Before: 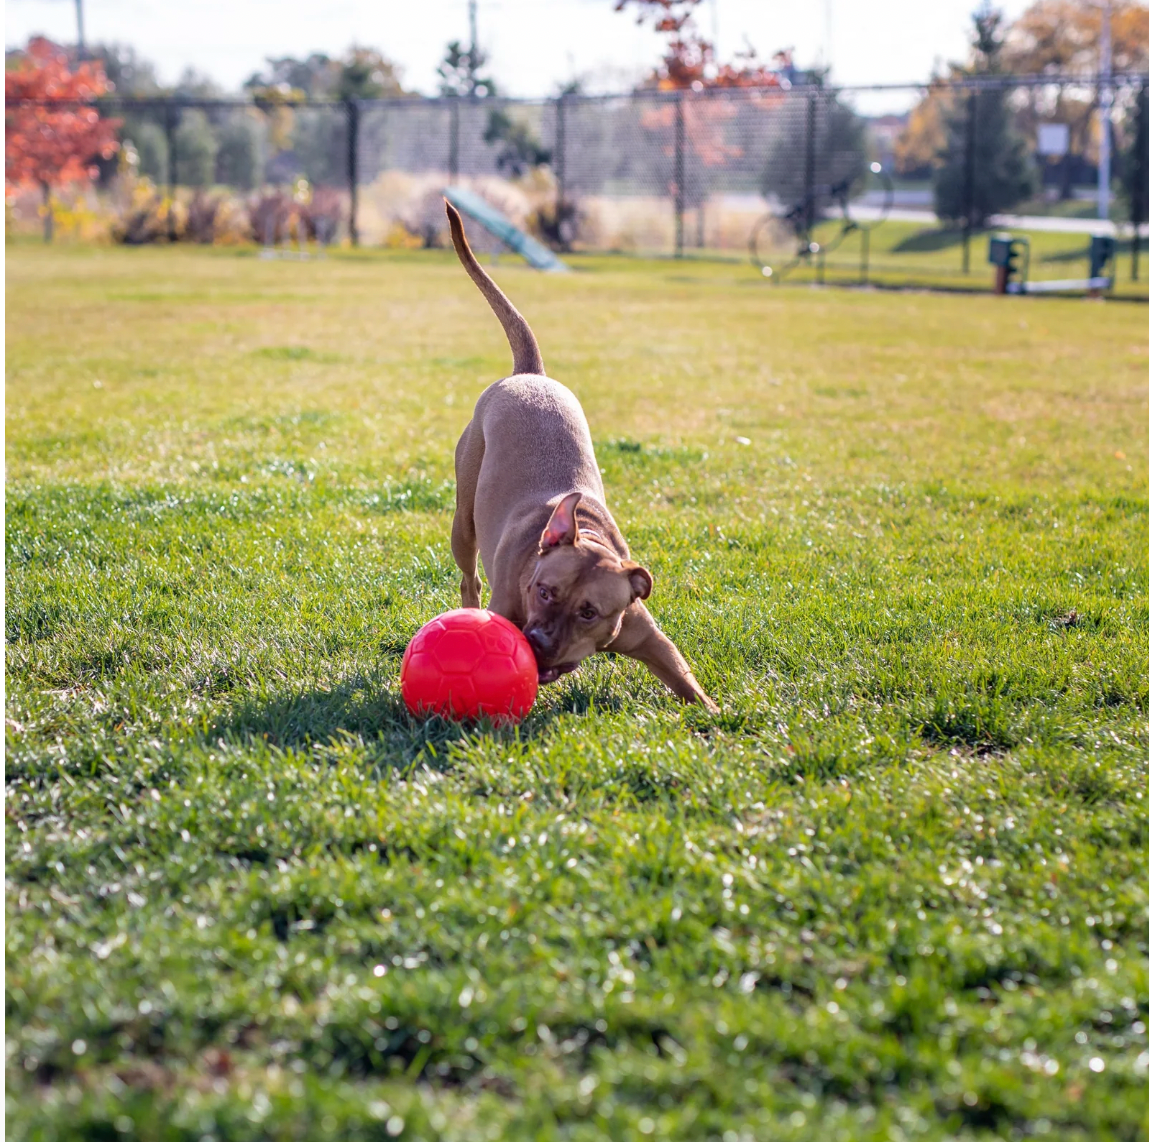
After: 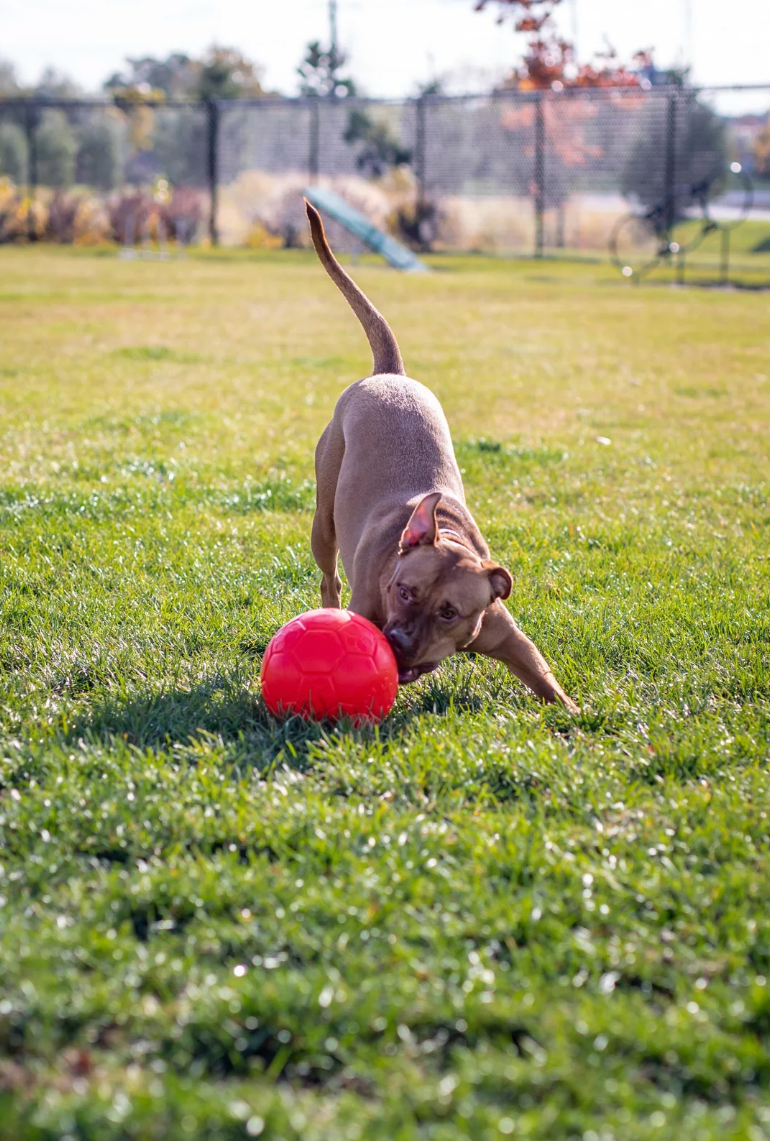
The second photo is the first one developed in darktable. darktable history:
crop and rotate: left 12.241%, right 20.725%
